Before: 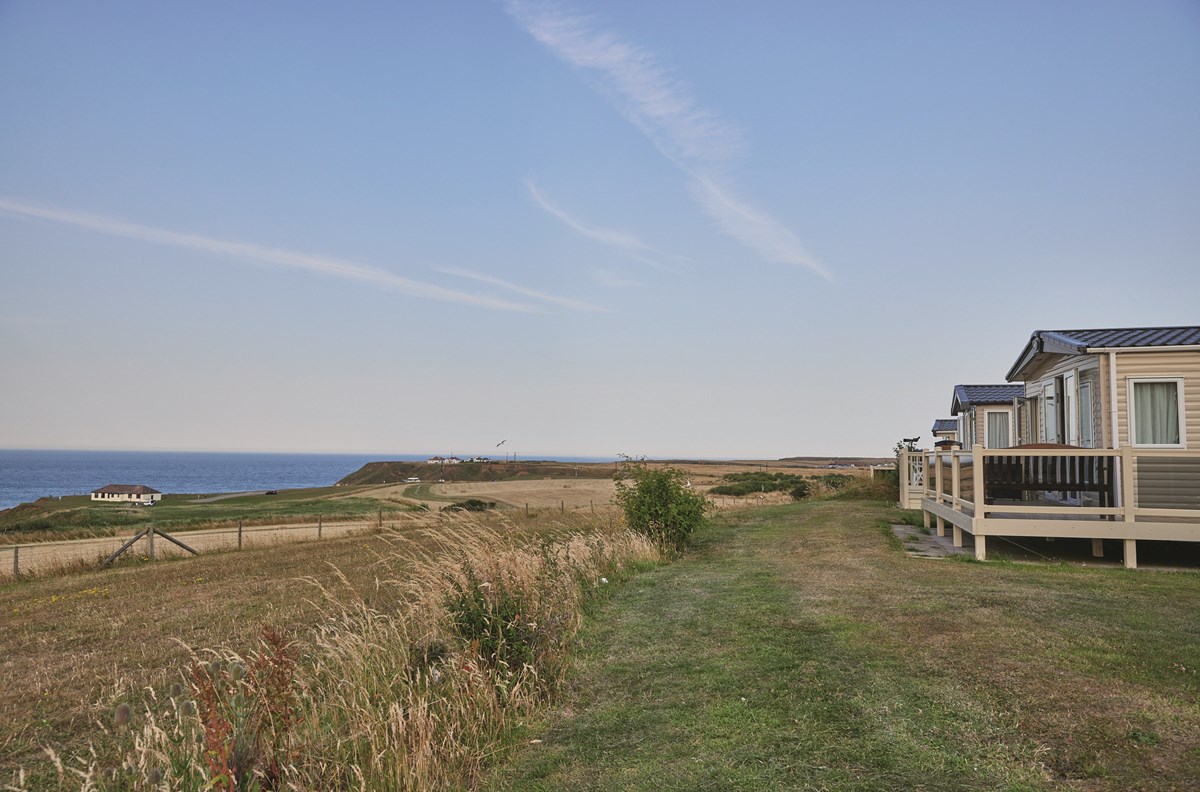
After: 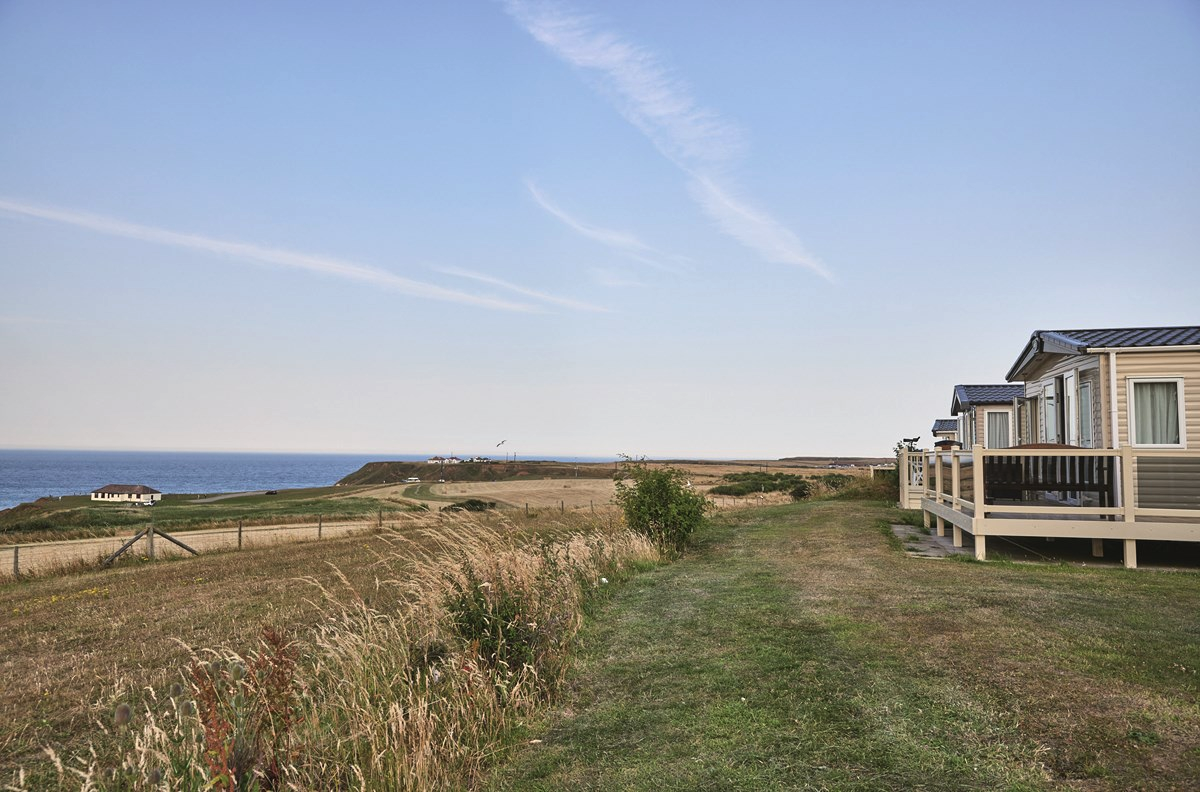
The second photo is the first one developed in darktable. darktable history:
tone equalizer: -8 EV -0.392 EV, -7 EV -0.357 EV, -6 EV -0.342 EV, -5 EV -0.247 EV, -3 EV 0.192 EV, -2 EV 0.354 EV, -1 EV 0.41 EV, +0 EV 0.405 EV, edges refinement/feathering 500, mask exposure compensation -1.57 EV, preserve details no
